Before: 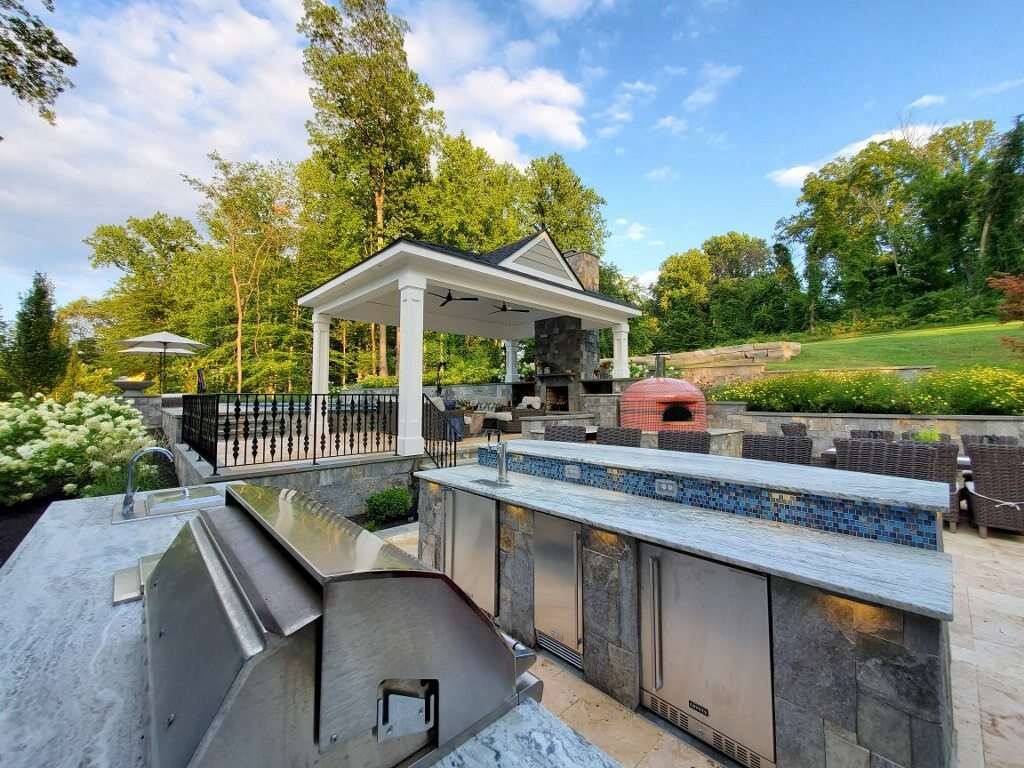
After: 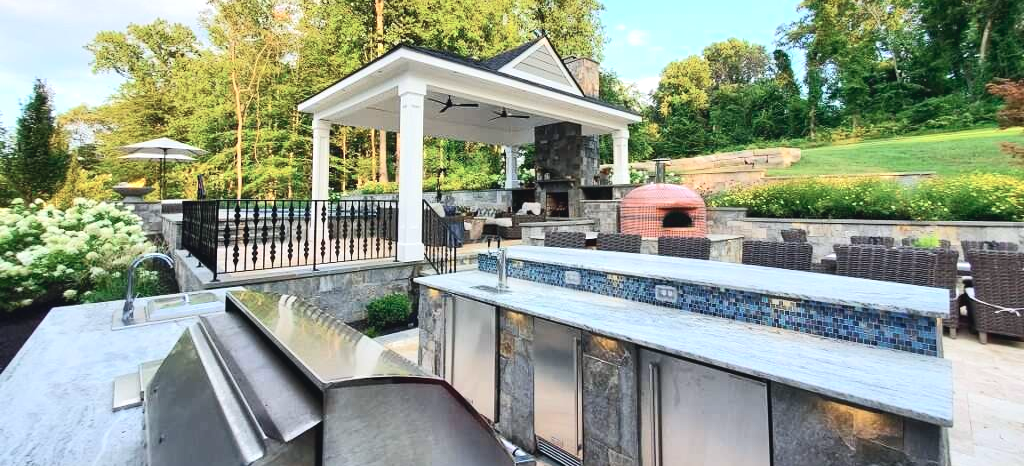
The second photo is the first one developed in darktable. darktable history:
exposure: black level correction 0, exposure 0.68 EV, compensate exposure bias true, compensate highlight preservation false
contrast brightness saturation: contrast 0.11, saturation -0.17
tone curve: curves: ch0 [(0, 0.045) (0.155, 0.169) (0.46, 0.466) (0.751, 0.788) (1, 0.961)]; ch1 [(0, 0) (0.43, 0.408) (0.472, 0.469) (0.505, 0.503) (0.553, 0.555) (0.592, 0.581) (1, 1)]; ch2 [(0, 0) (0.505, 0.495) (0.579, 0.569) (1, 1)], color space Lab, independent channels, preserve colors none
crop and rotate: top 25.357%, bottom 13.942%
